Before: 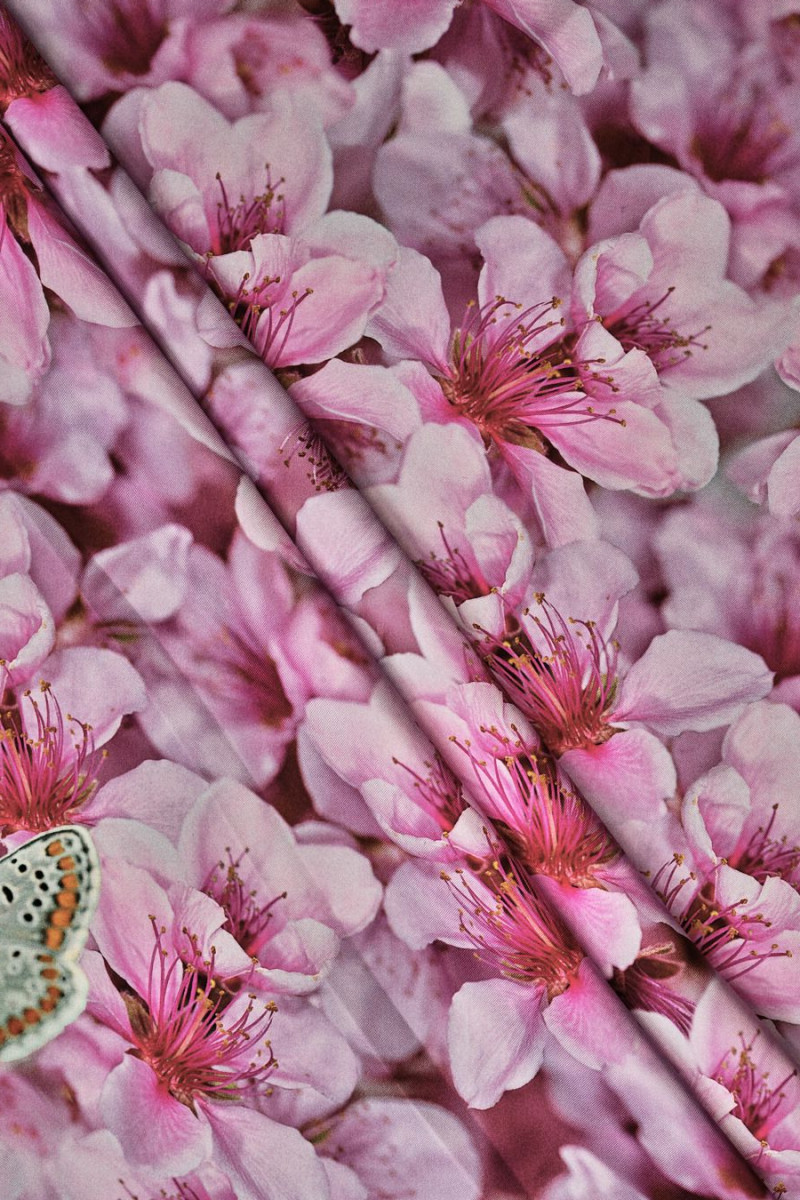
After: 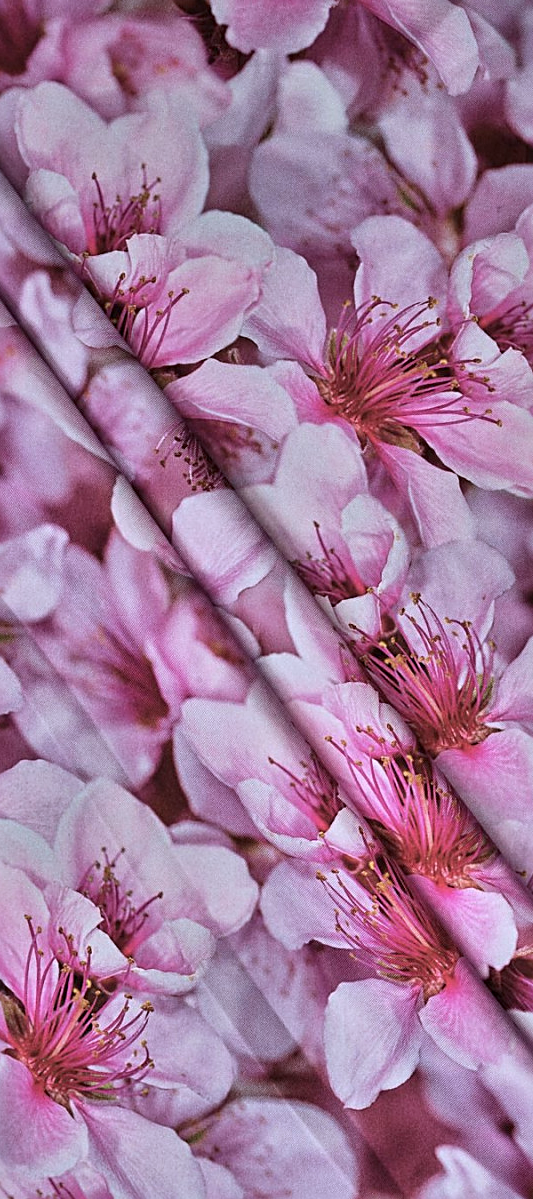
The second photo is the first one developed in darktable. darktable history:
color calibration: x 0.37, y 0.382, temperature 4313.32 K
crop and rotate: left 15.546%, right 17.787%
sharpen: on, module defaults
